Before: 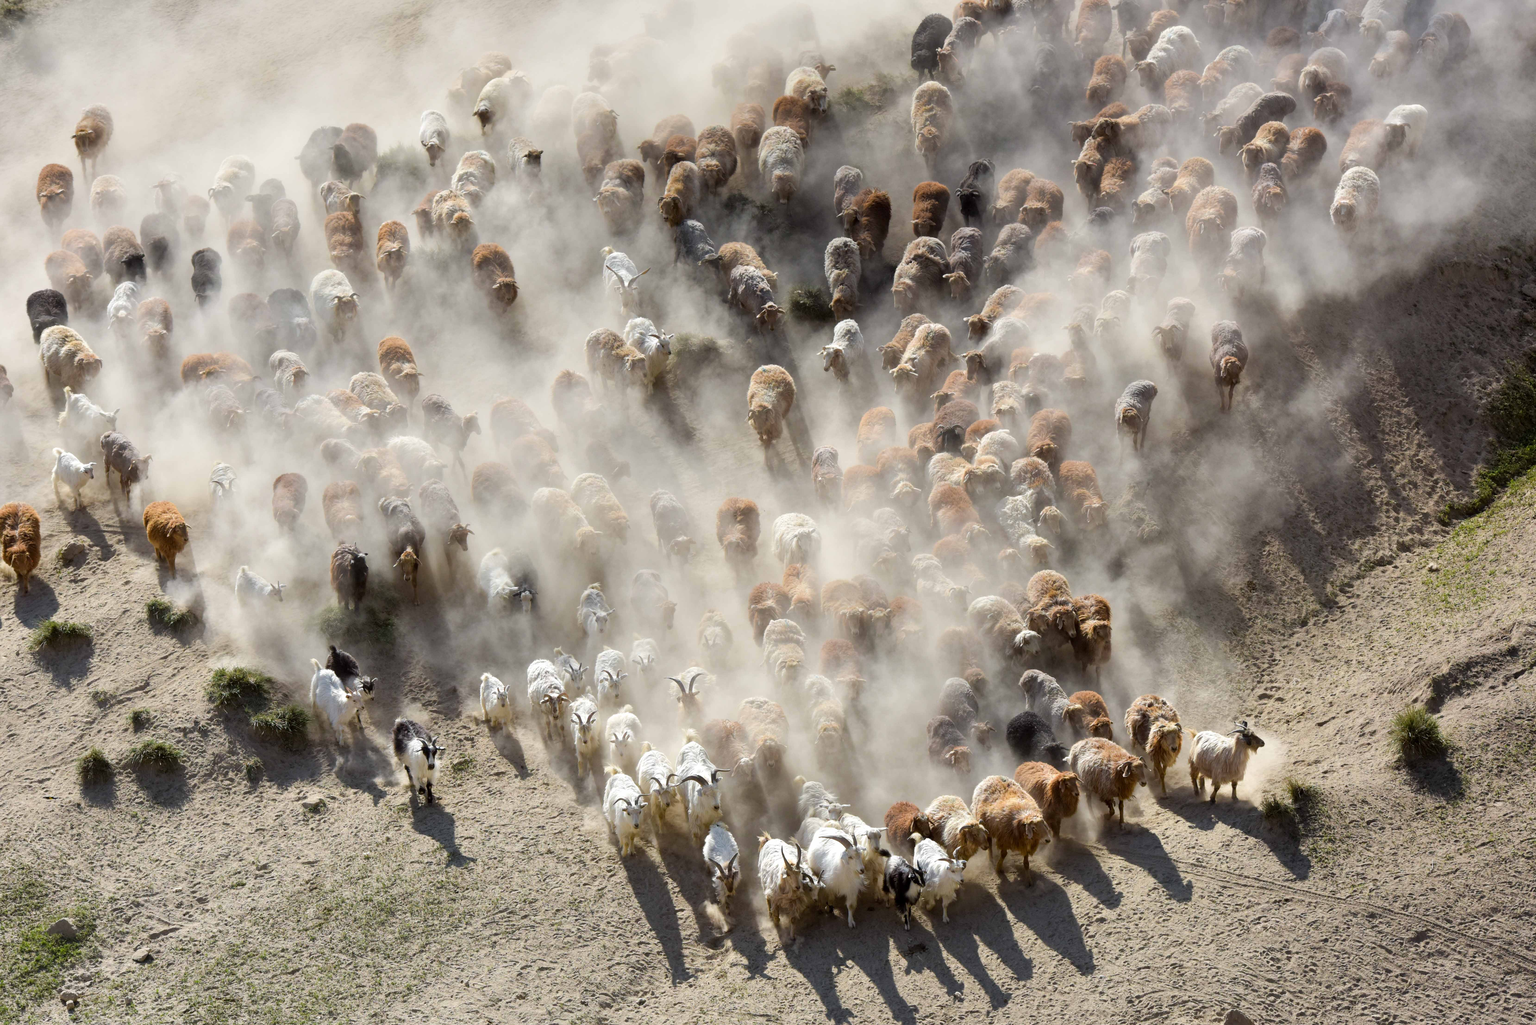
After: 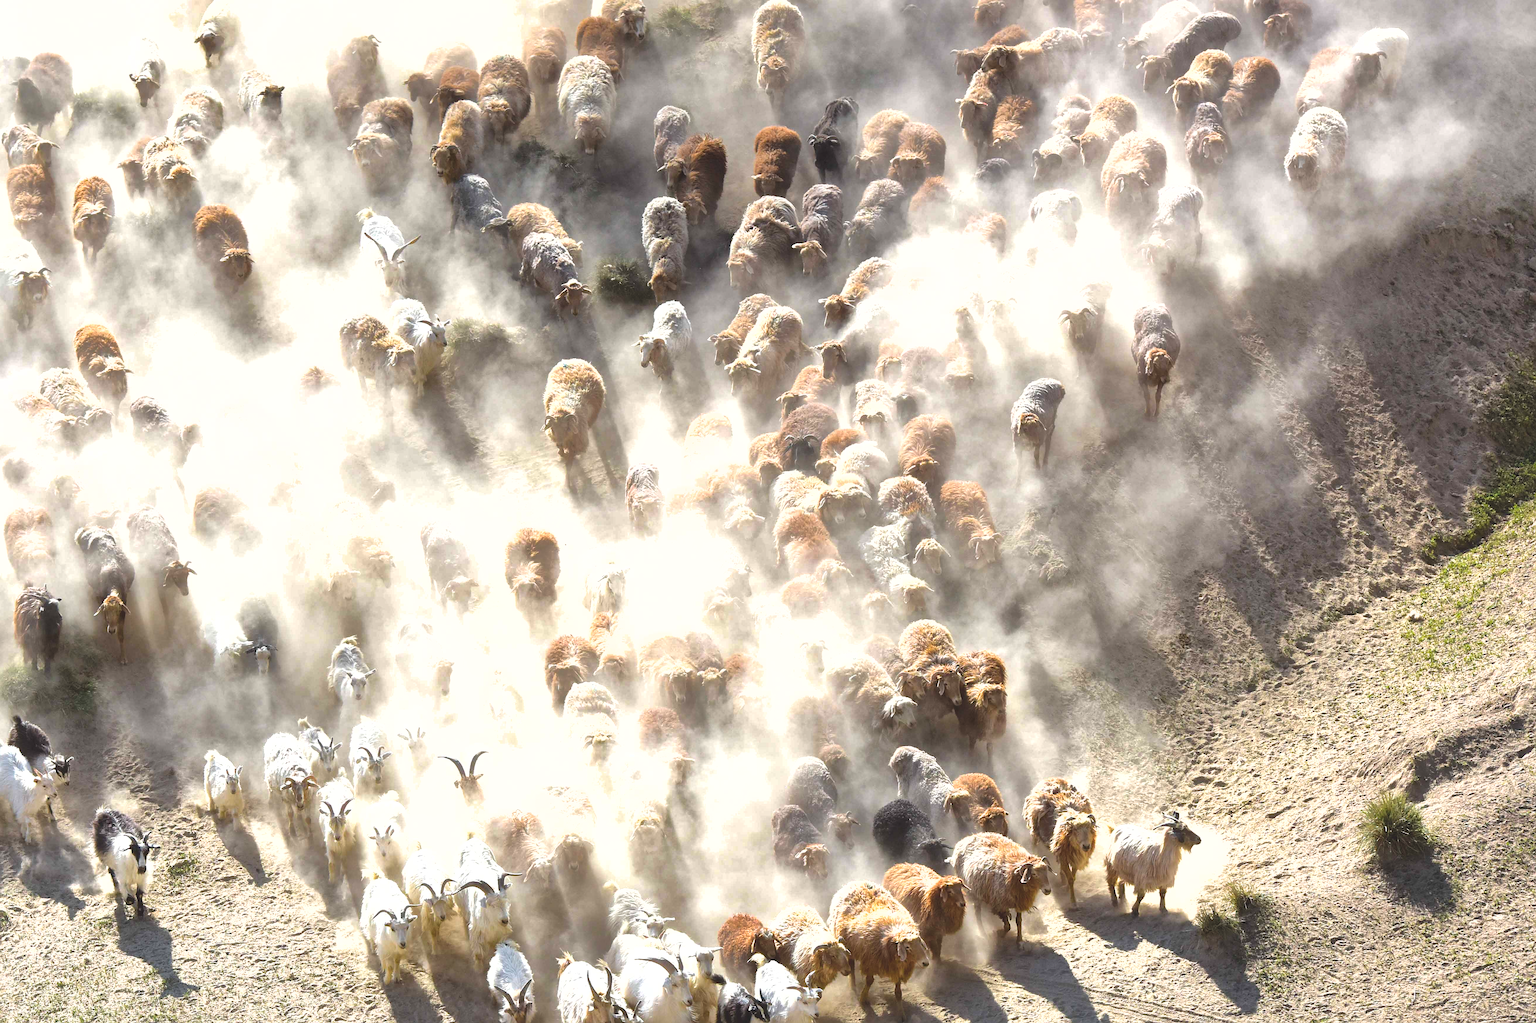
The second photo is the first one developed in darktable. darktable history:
shadows and highlights: on, module defaults
sharpen: on, module defaults
exposure: black level correction -0.006, exposure 1 EV, compensate exposure bias true, compensate highlight preservation false
crop and rotate: left 20.815%, top 8.065%, right 0.492%, bottom 13.324%
